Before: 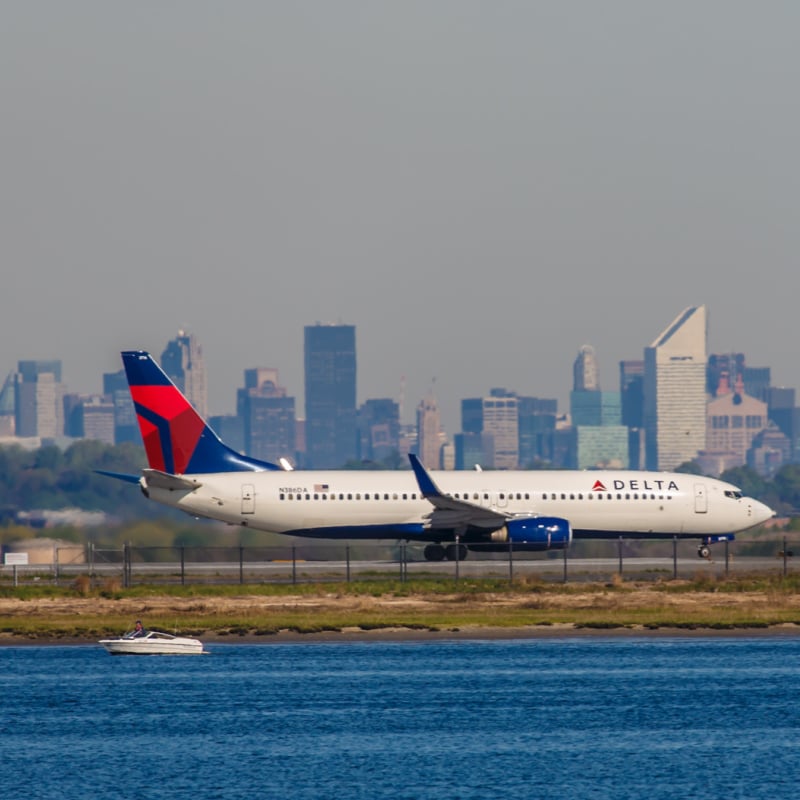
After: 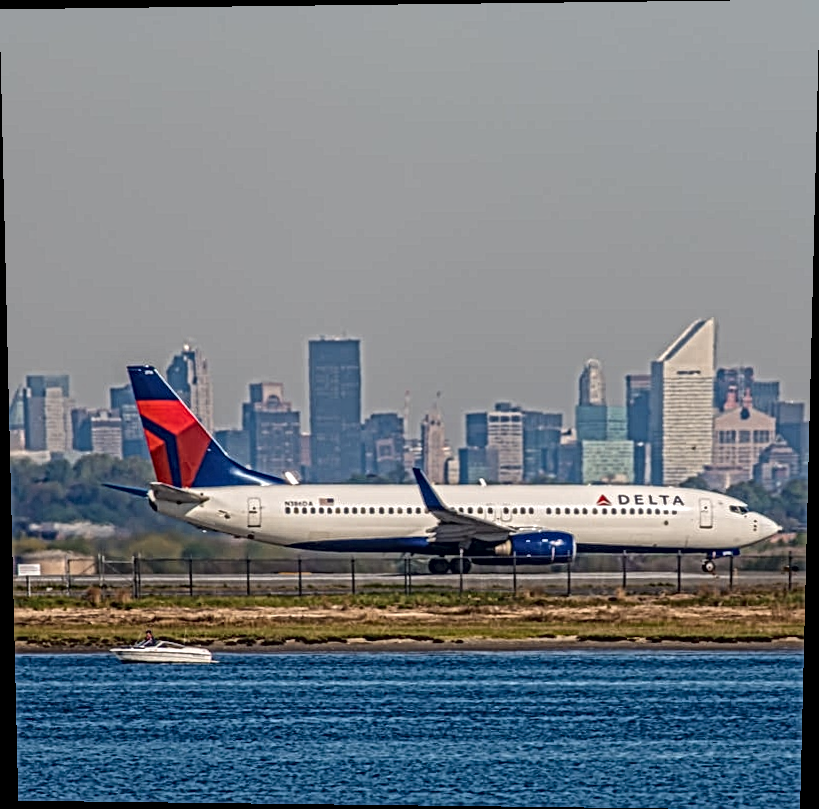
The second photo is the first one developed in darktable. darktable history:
rotate and perspective: lens shift (vertical) 0.048, lens shift (horizontal) -0.024, automatic cropping off
contrast brightness saturation: contrast 0.01, saturation -0.05
local contrast: mode bilateral grid, contrast 20, coarseness 3, detail 300%, midtone range 0.2
